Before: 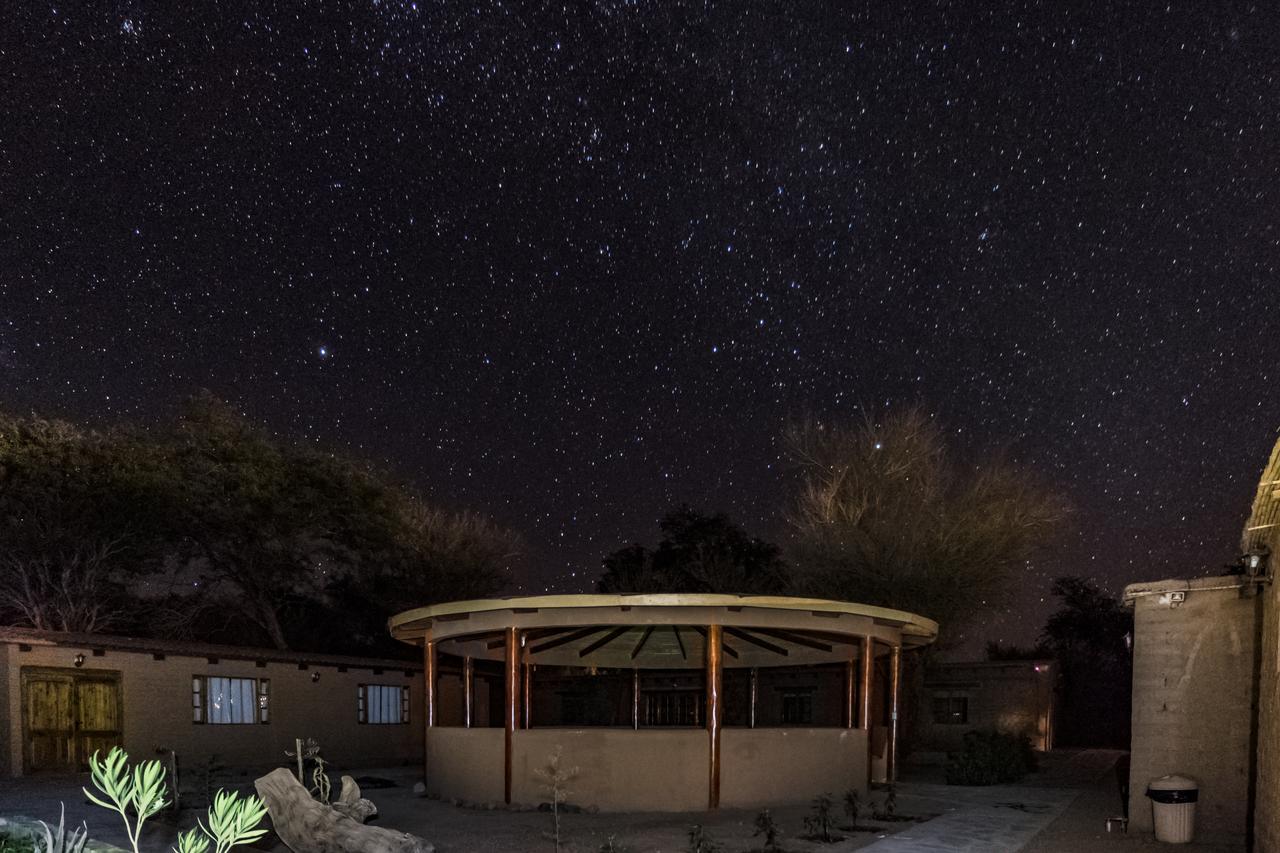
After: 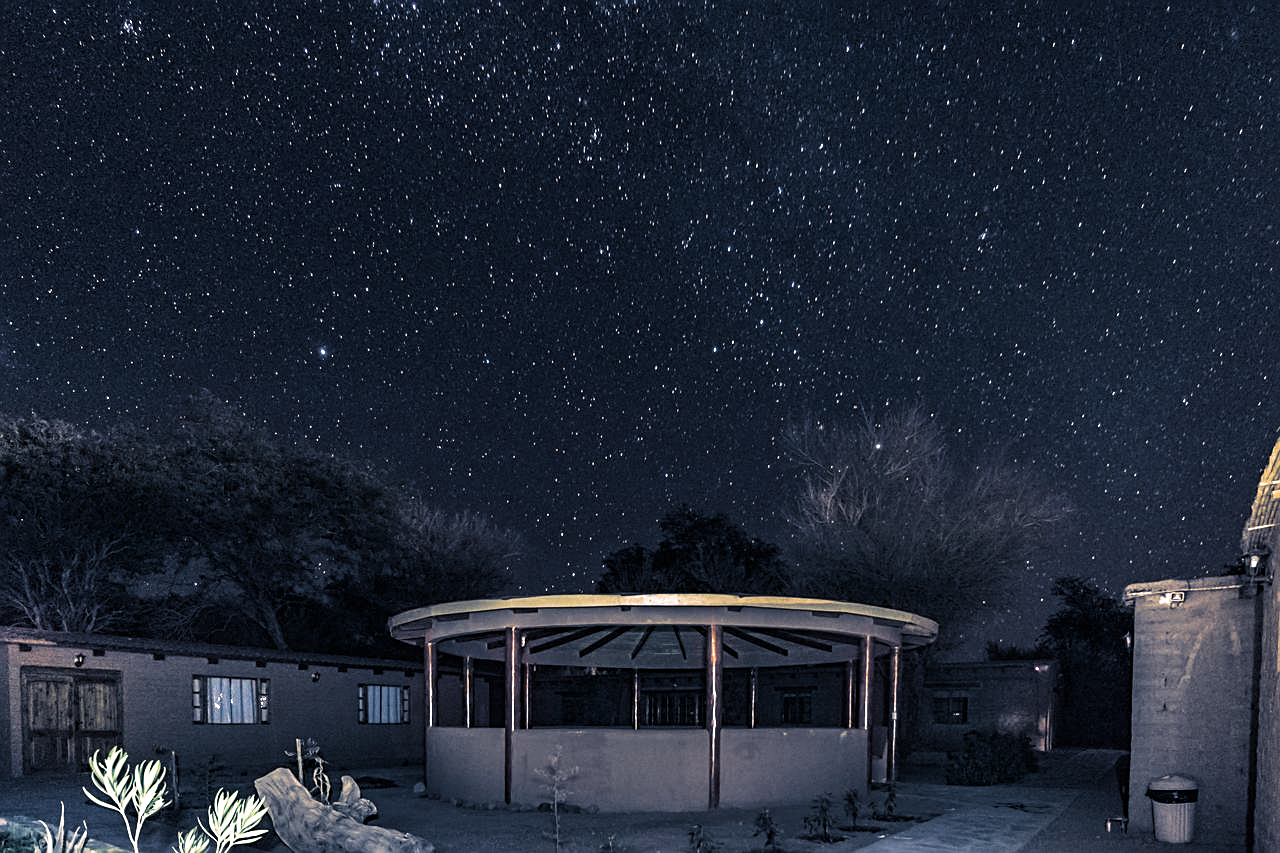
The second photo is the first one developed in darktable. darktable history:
sharpen: on, module defaults
exposure: black level correction 0, exposure 0.9 EV, compensate highlight preservation false
split-toning: shadows › hue 226.8°, shadows › saturation 0.56, highlights › hue 28.8°, balance -40, compress 0%
